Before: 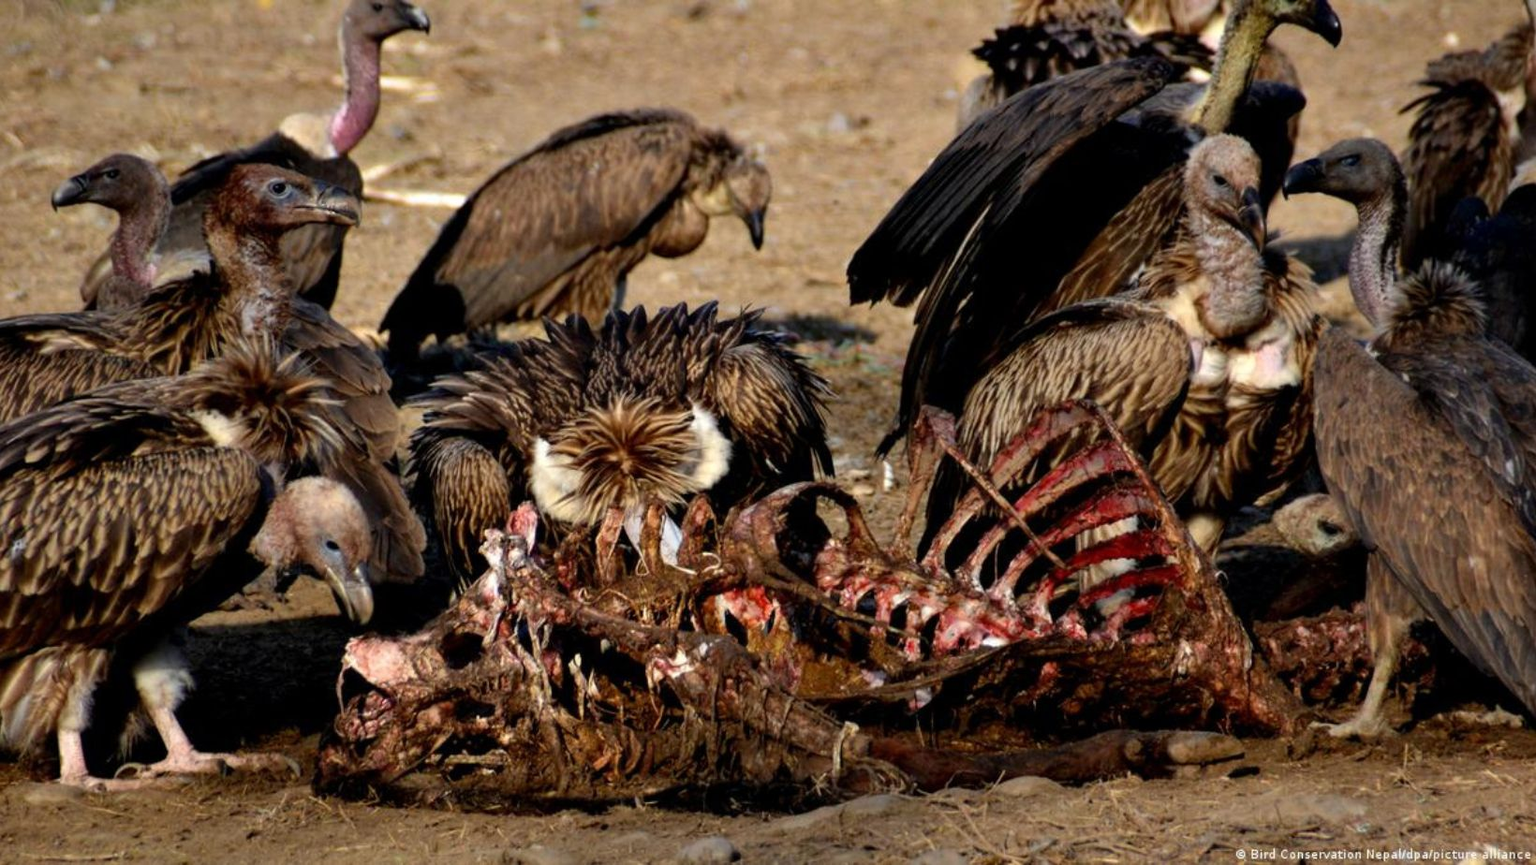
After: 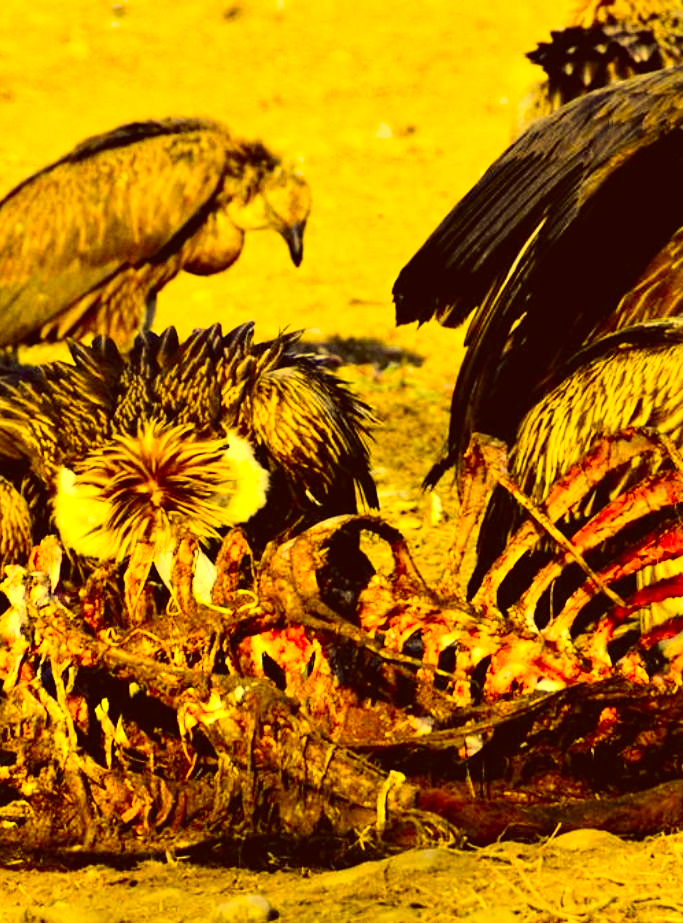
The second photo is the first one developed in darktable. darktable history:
white balance: red 1.05, blue 1.072
tone curve: curves: ch0 [(0, 0.008) (0.107, 0.083) (0.283, 0.287) (0.429, 0.51) (0.607, 0.739) (0.789, 0.893) (0.998, 0.978)]; ch1 [(0, 0) (0.323, 0.339) (0.438, 0.427) (0.478, 0.484) (0.502, 0.502) (0.527, 0.525) (0.571, 0.579) (0.608, 0.629) (0.669, 0.704) (0.859, 0.899) (1, 1)]; ch2 [(0, 0) (0.33, 0.347) (0.421, 0.456) (0.473, 0.498) (0.502, 0.504) (0.522, 0.524) (0.549, 0.567) (0.593, 0.626) (0.676, 0.724) (1, 1)], color space Lab, independent channels, preserve colors none
sharpen: amount 0.2
crop: left 31.229%, right 27.105%
exposure: black level correction 0, exposure 0.953 EV, compensate exposure bias true, compensate highlight preservation false
color balance: lift [1.004, 1.002, 1.002, 0.998], gamma [1, 1.007, 1.002, 0.993], gain [1, 0.977, 1.013, 1.023], contrast -3.64%
color correction: highlights a* -0.482, highlights b* 40, shadows a* 9.8, shadows b* -0.161
color contrast: green-magenta contrast 1.12, blue-yellow contrast 1.95, unbound 0
